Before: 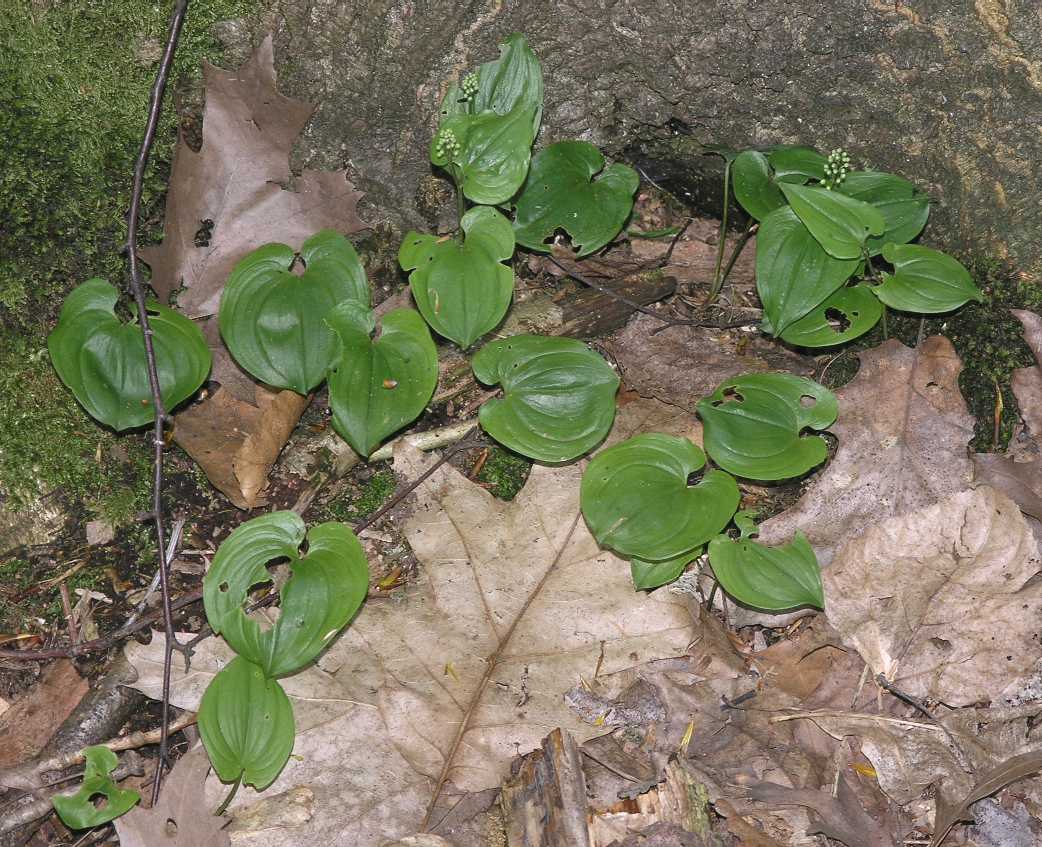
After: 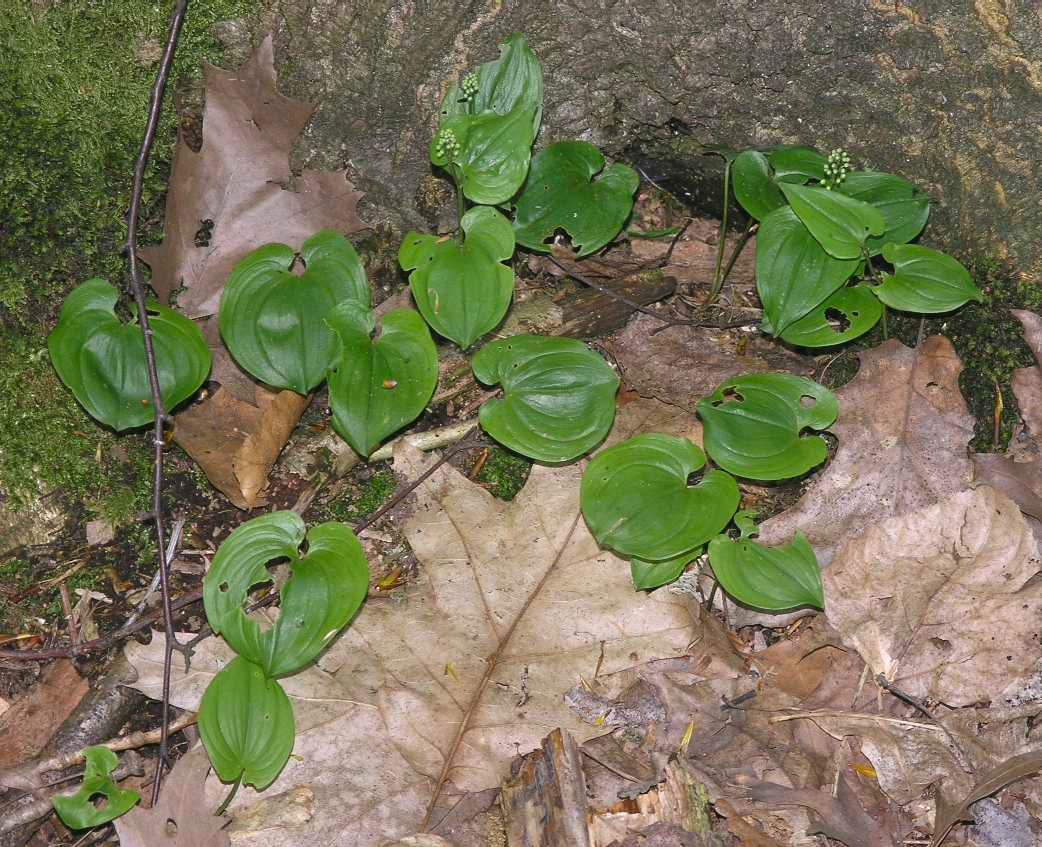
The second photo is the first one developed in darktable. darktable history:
tone equalizer: -7 EV 0.18 EV, -6 EV 0.12 EV, -5 EV 0.08 EV, -4 EV 0.04 EV, -2 EV -0.02 EV, -1 EV -0.04 EV, +0 EV -0.06 EV, luminance estimator HSV value / RGB max
color contrast: green-magenta contrast 1.2, blue-yellow contrast 1.2
